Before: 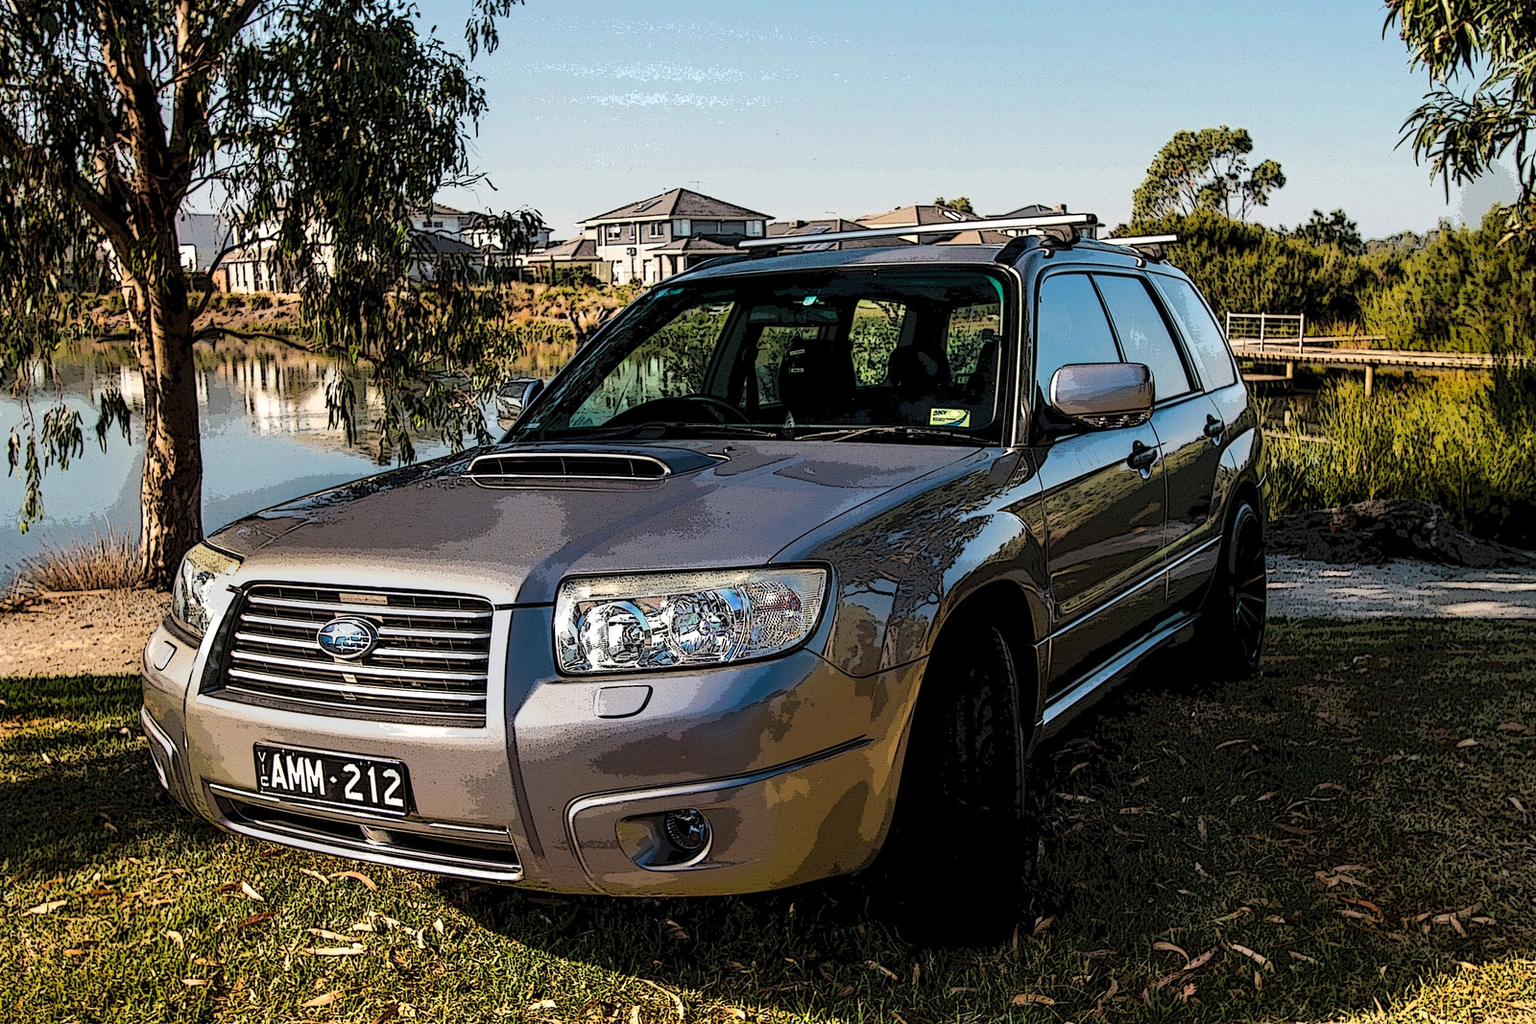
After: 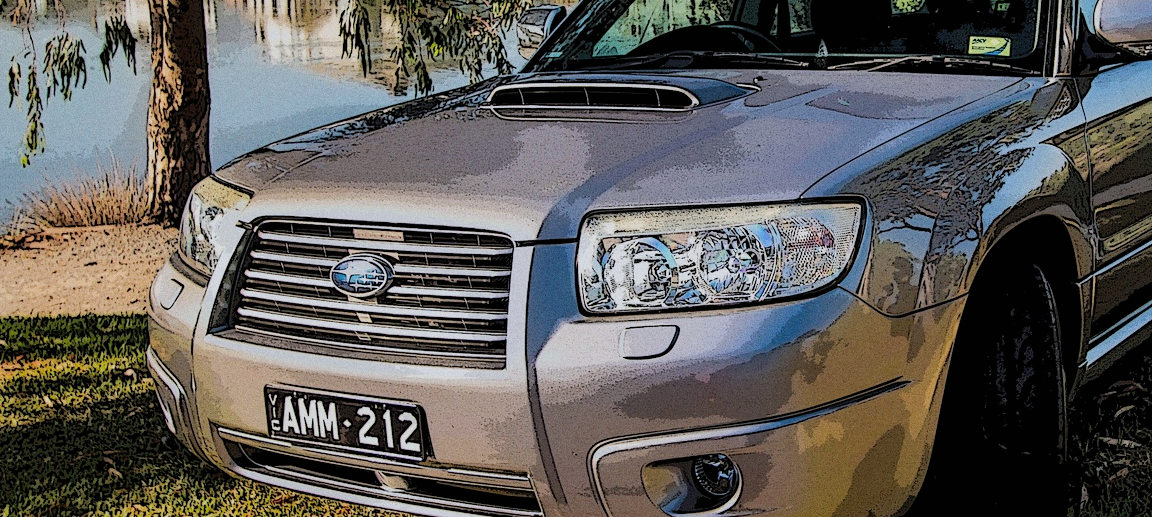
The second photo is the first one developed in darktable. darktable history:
white balance: red 0.976, blue 1.04
filmic rgb: black relative exposure -7.65 EV, white relative exposure 4.56 EV, hardness 3.61
crop: top 36.498%, right 27.964%, bottom 14.995%
grain: coarseness 0.47 ISO
shadows and highlights: highlights -60
exposure: black level correction 0, exposure 0.7 EV, compensate exposure bias true, compensate highlight preservation false
